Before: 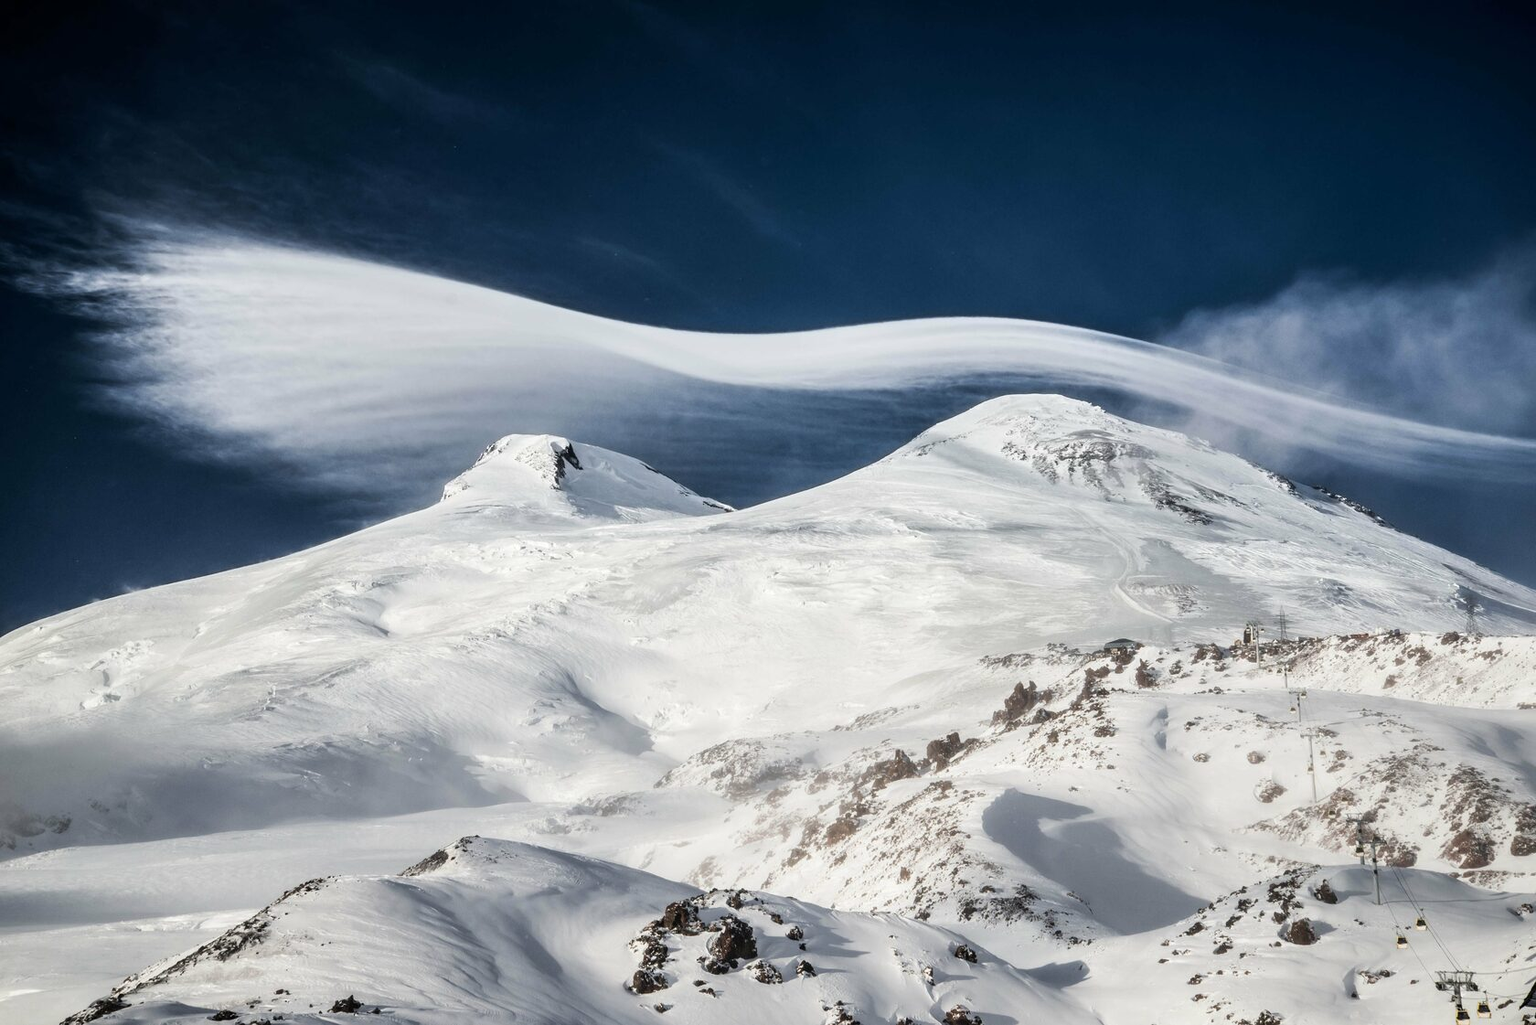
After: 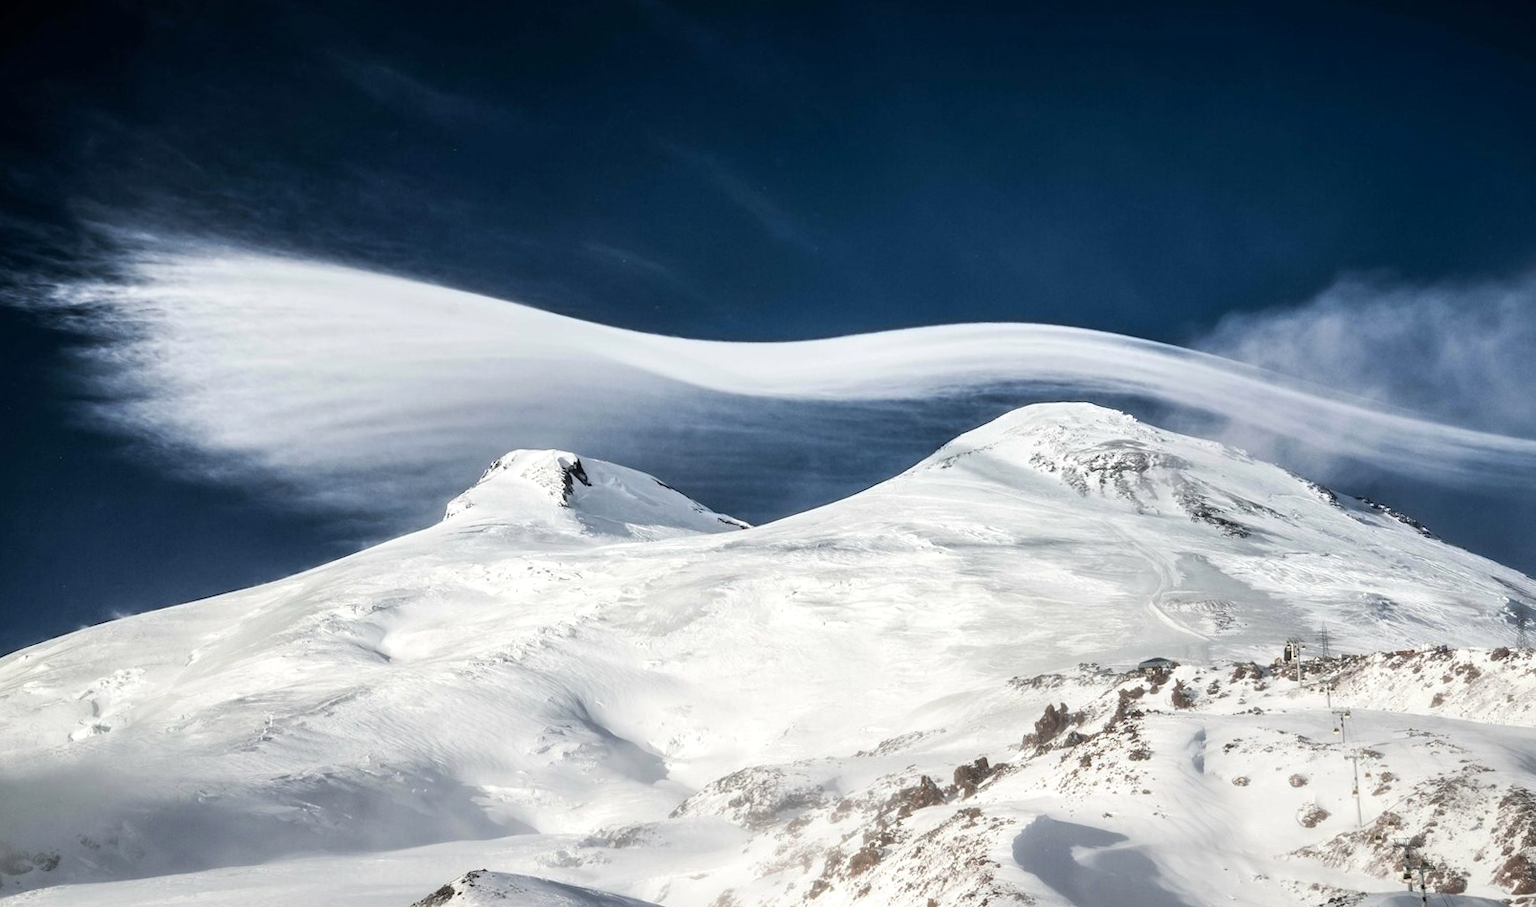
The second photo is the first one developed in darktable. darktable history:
levels: levels [0, 0.474, 0.947]
crop and rotate: angle 0.513°, left 0.418%, right 2.598%, bottom 14.191%
